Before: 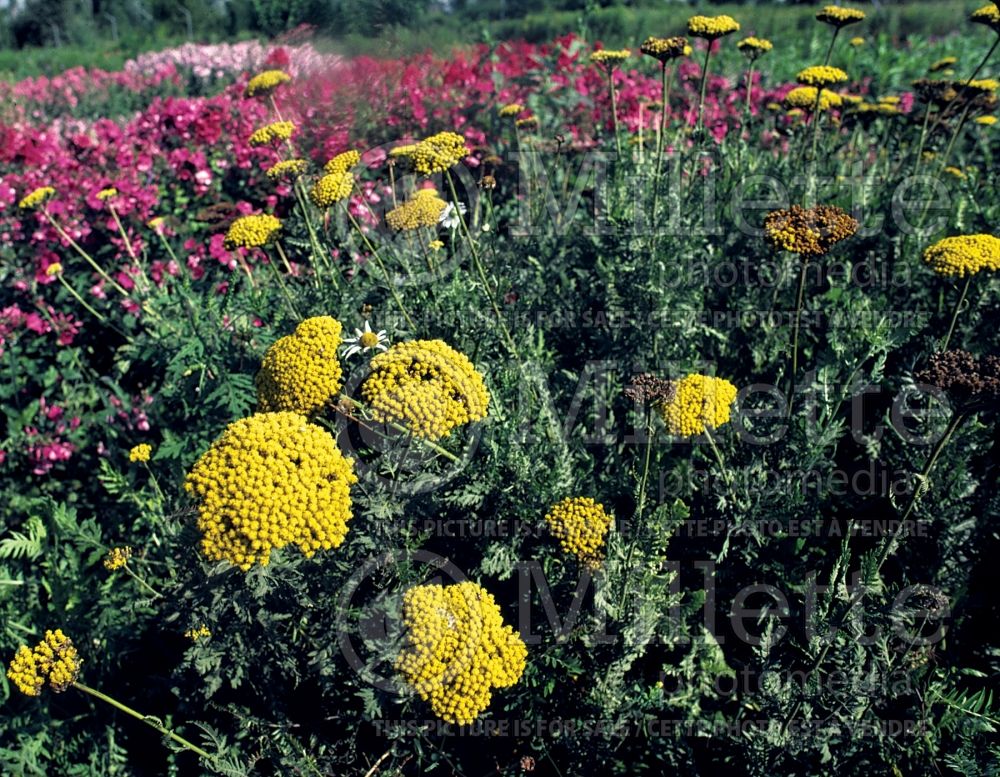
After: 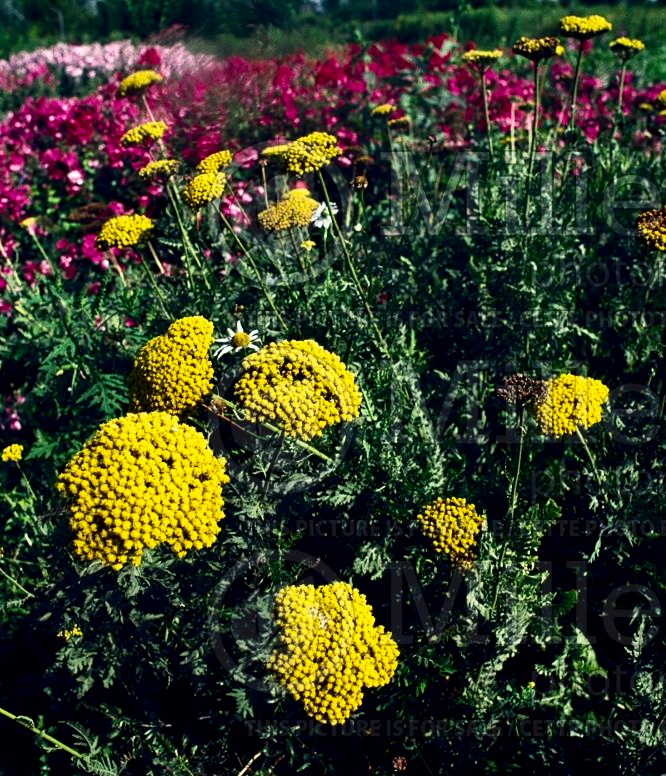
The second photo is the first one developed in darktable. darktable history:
crop and rotate: left 12.885%, right 20.433%
contrast brightness saturation: contrast 0.225, brightness -0.18, saturation 0.233
